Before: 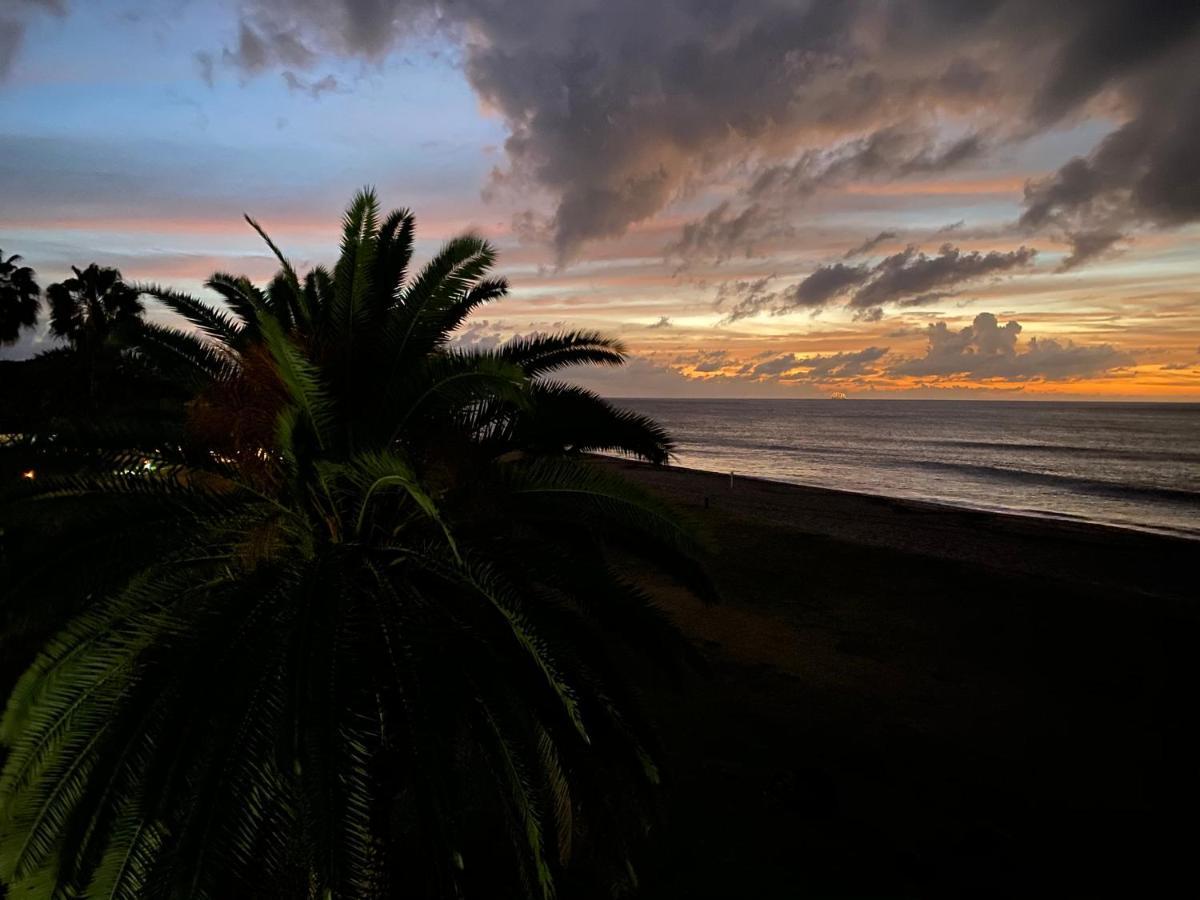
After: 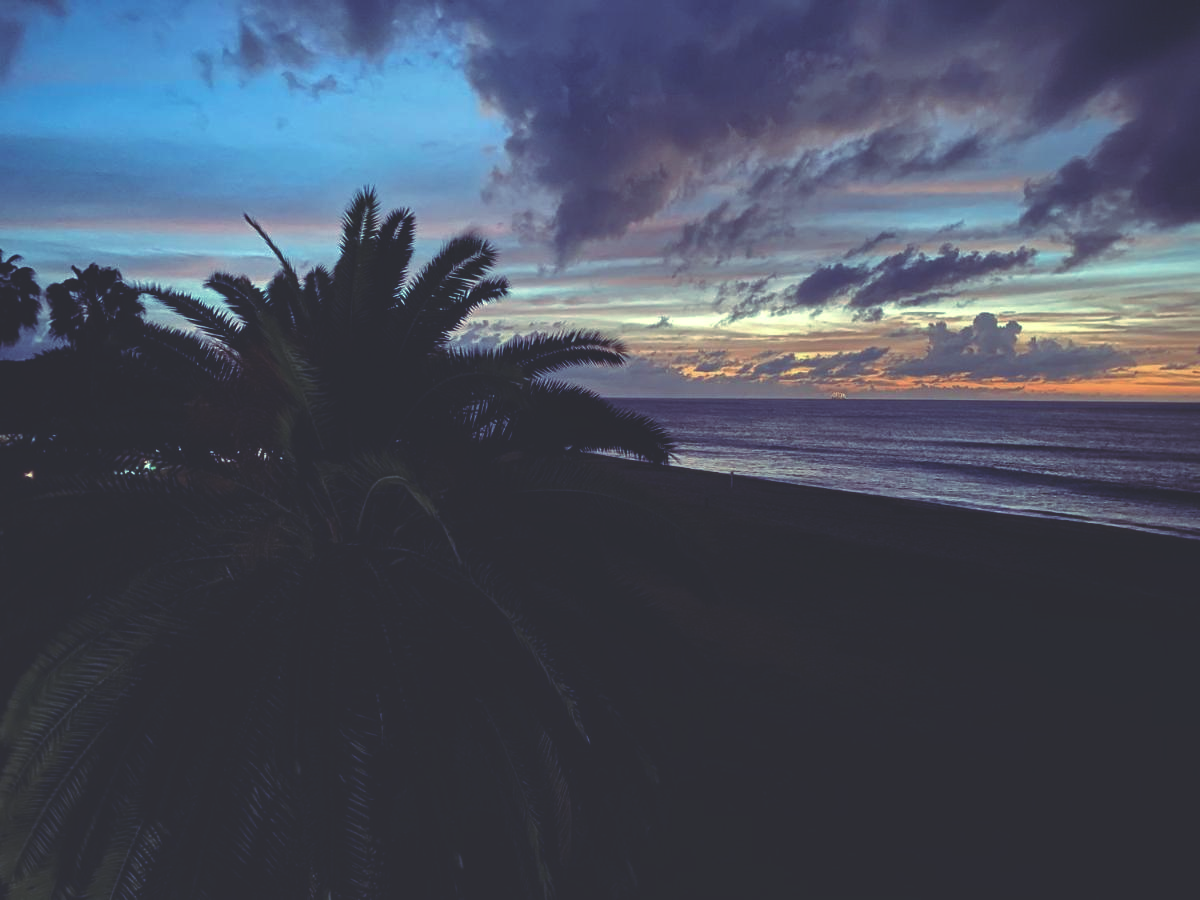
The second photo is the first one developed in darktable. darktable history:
rgb curve: curves: ch0 [(0, 0.186) (0.314, 0.284) (0.576, 0.466) (0.805, 0.691) (0.936, 0.886)]; ch1 [(0, 0.186) (0.314, 0.284) (0.581, 0.534) (0.771, 0.746) (0.936, 0.958)]; ch2 [(0, 0.216) (0.275, 0.39) (1, 1)], mode RGB, independent channels, compensate middle gray true, preserve colors none
local contrast: on, module defaults
